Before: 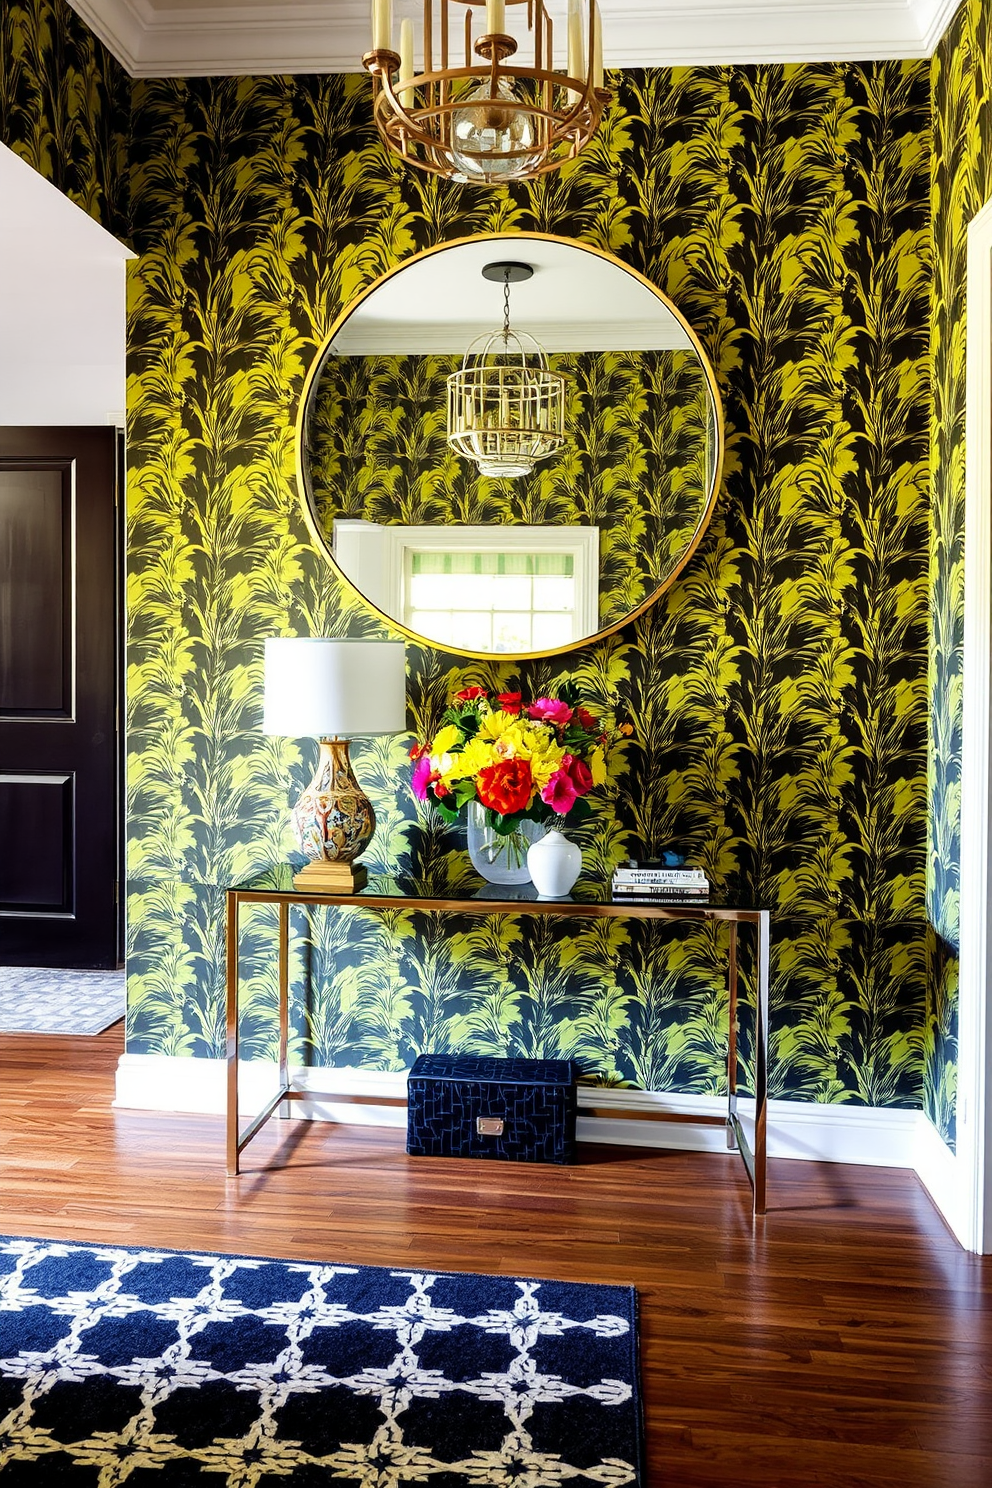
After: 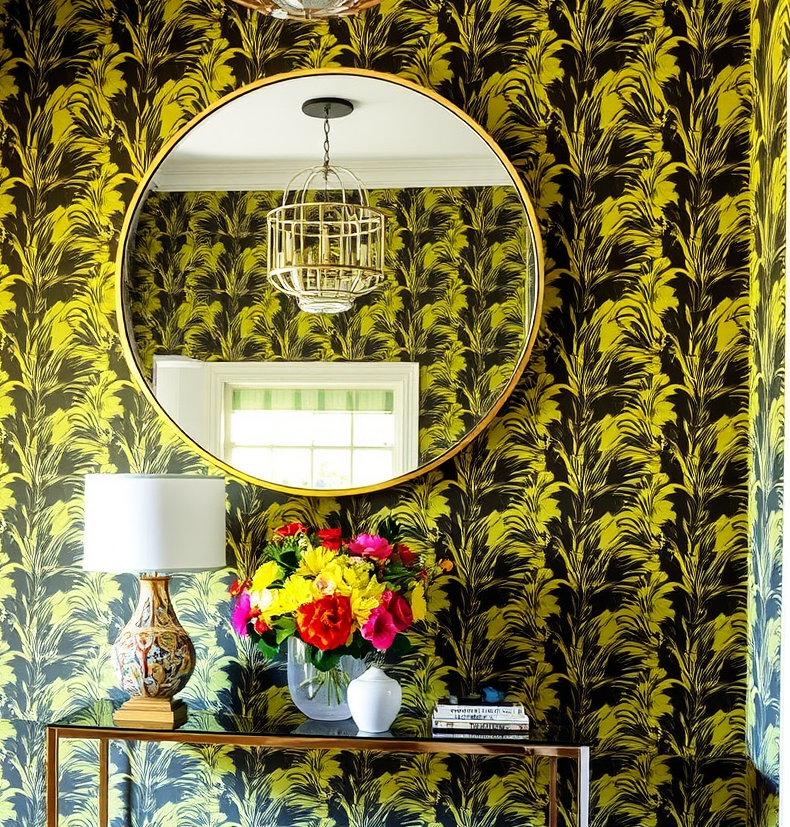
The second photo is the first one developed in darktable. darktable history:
crop: left 18.241%, top 11.066%, right 2.12%, bottom 33.301%
